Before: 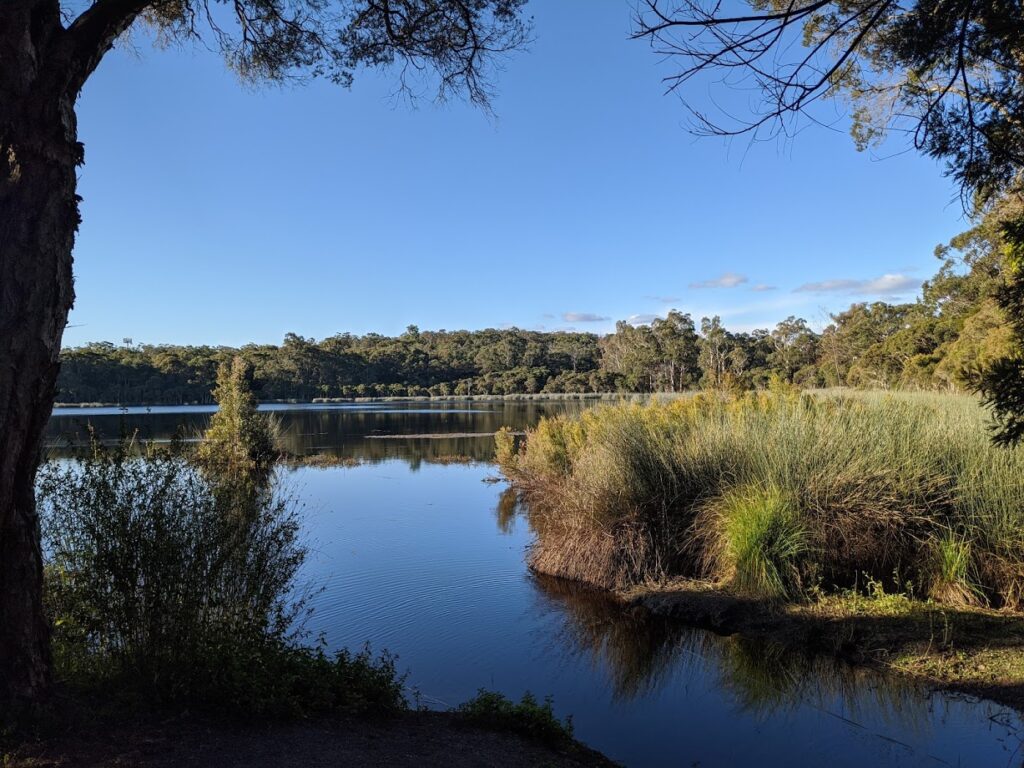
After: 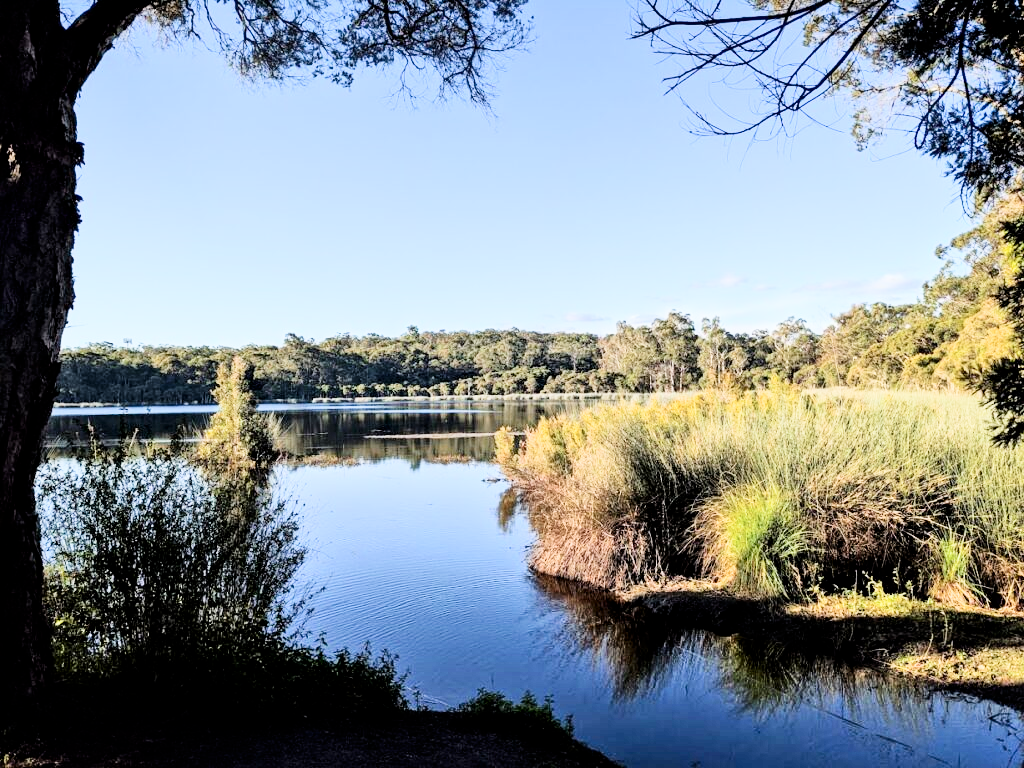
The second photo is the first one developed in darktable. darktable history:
contrast brightness saturation: contrast 0.28
exposure: exposure 0.95 EV, compensate highlight preservation false
tone equalizer: -7 EV 0.15 EV, -6 EV 0.6 EV, -5 EV 1.15 EV, -4 EV 1.33 EV, -3 EV 1.15 EV, -2 EV 0.6 EV, -1 EV 0.15 EV, mask exposure compensation -0.5 EV
filmic rgb: black relative exposure -5 EV, hardness 2.88, contrast 1.3, highlights saturation mix -30%
